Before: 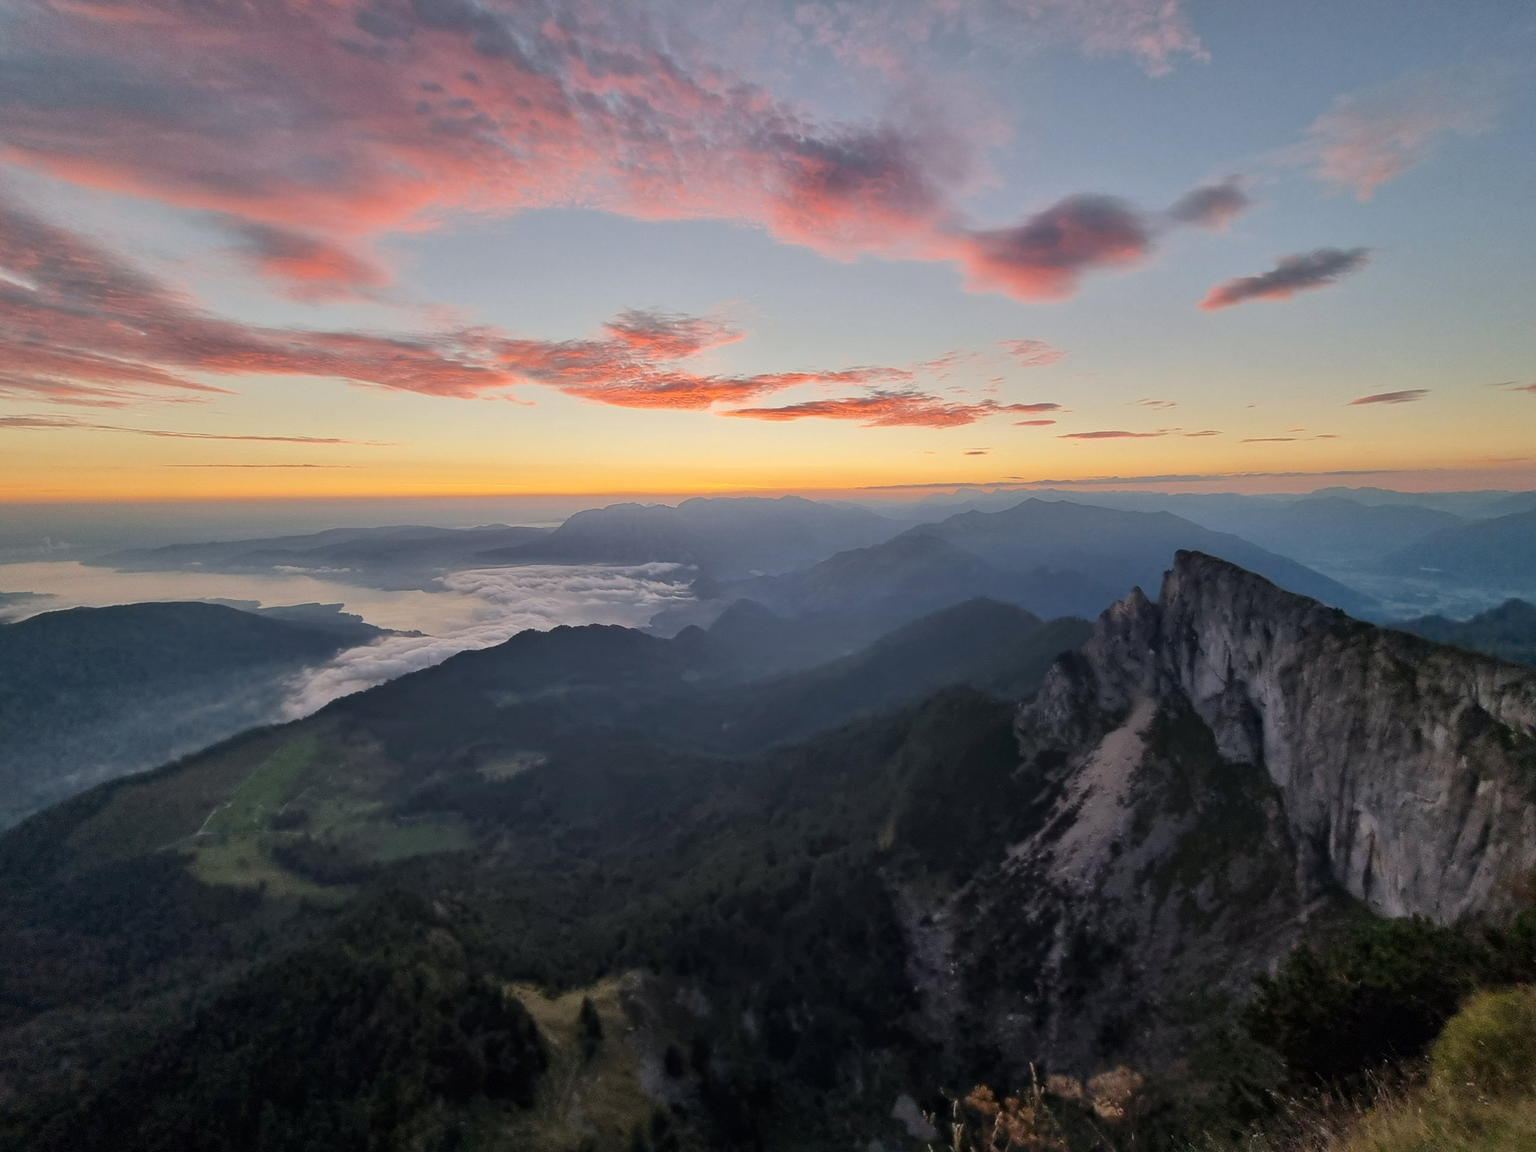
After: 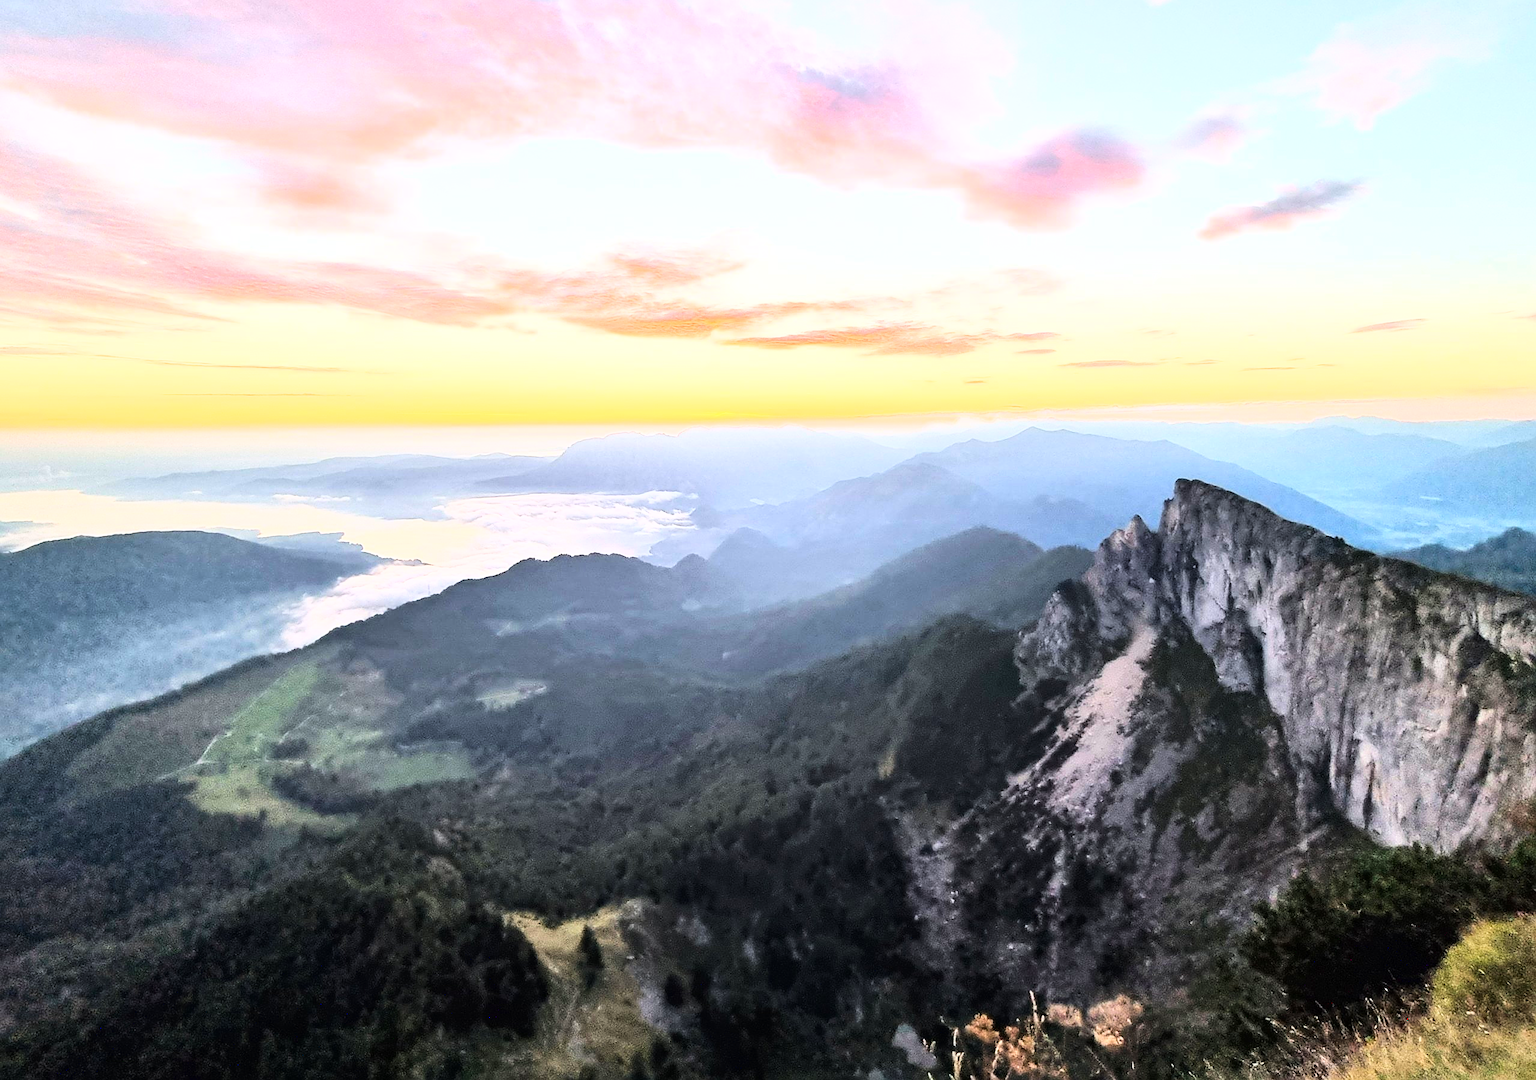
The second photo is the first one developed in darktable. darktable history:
crop and rotate: top 6.221%
exposure: exposure 1.145 EV, compensate exposure bias true, compensate highlight preservation false
sharpen: on, module defaults
base curve: curves: ch0 [(0, 0) (0.007, 0.004) (0.027, 0.03) (0.046, 0.07) (0.207, 0.54) (0.442, 0.872) (0.673, 0.972) (1, 1)]
